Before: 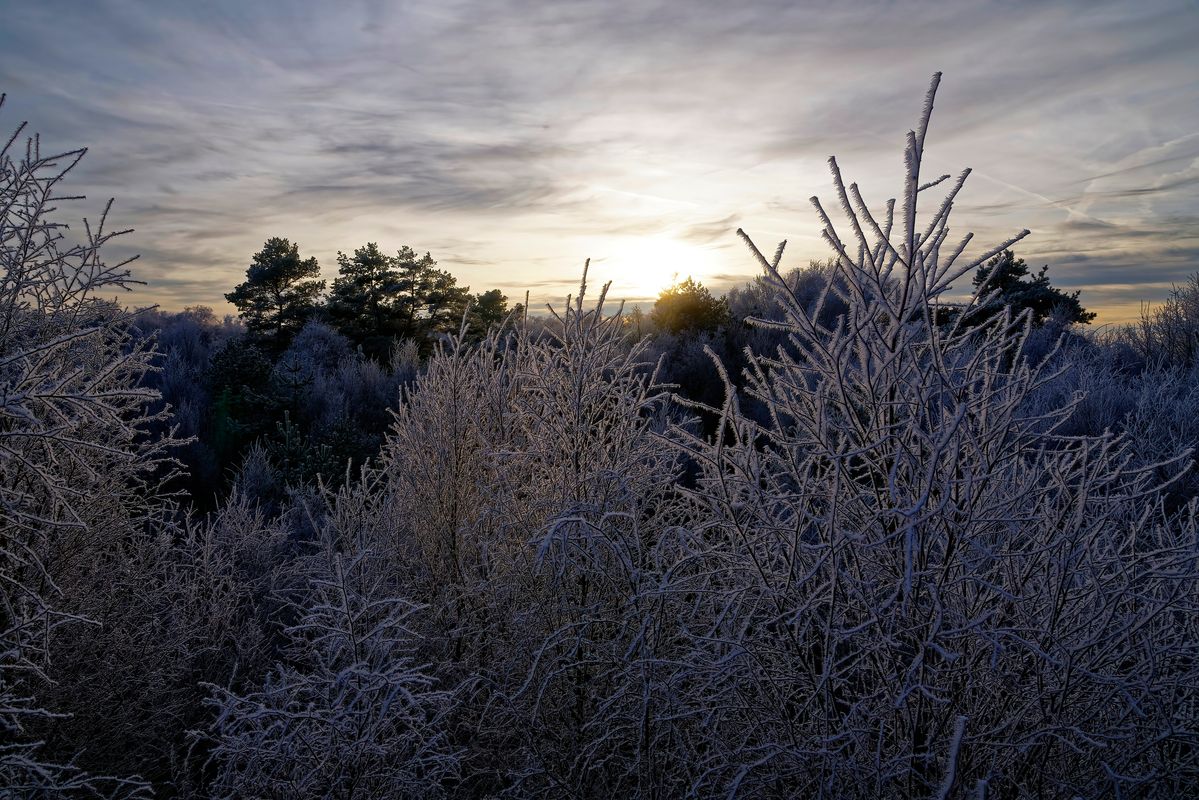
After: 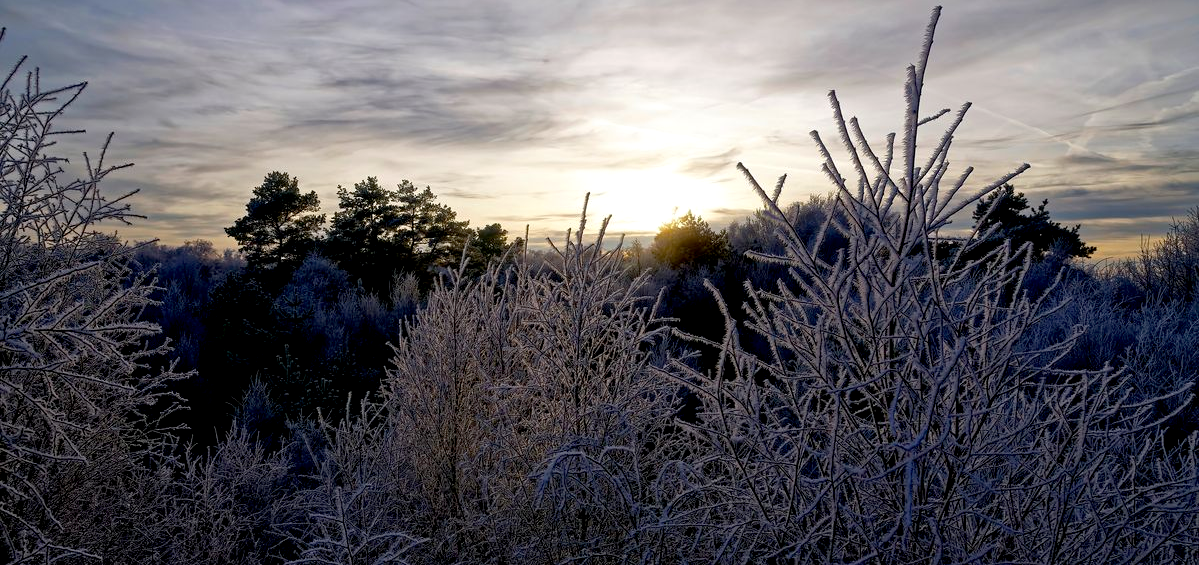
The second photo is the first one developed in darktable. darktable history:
crop and rotate: top 8.293%, bottom 20.996%
exposure: black level correction 0.009, exposure 0.119 EV, compensate highlight preservation false
